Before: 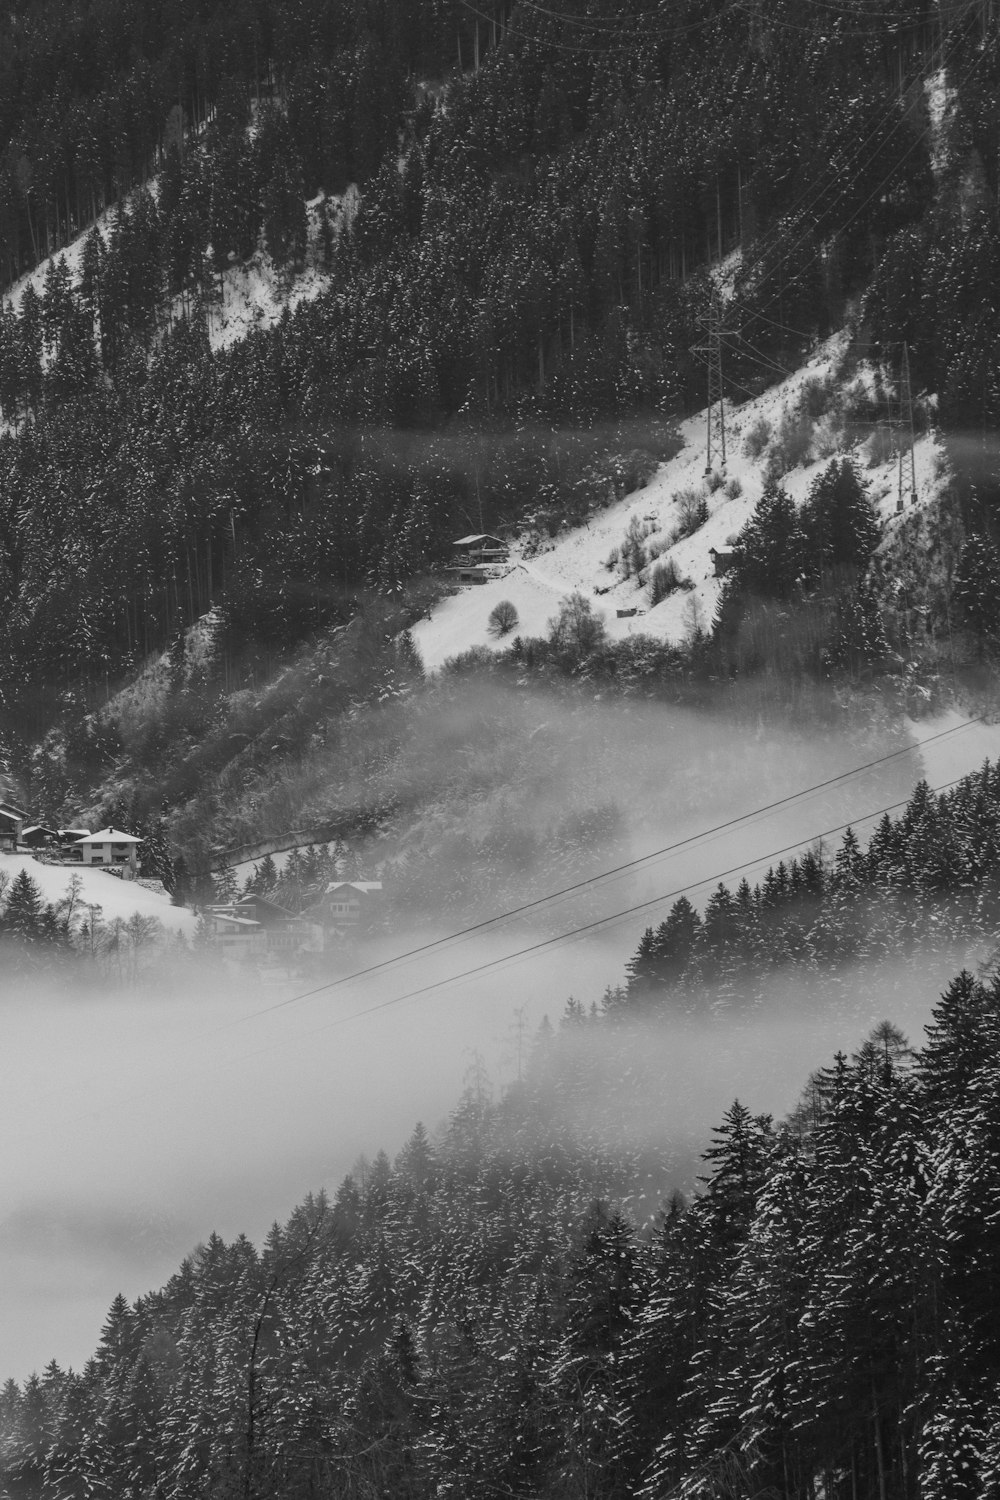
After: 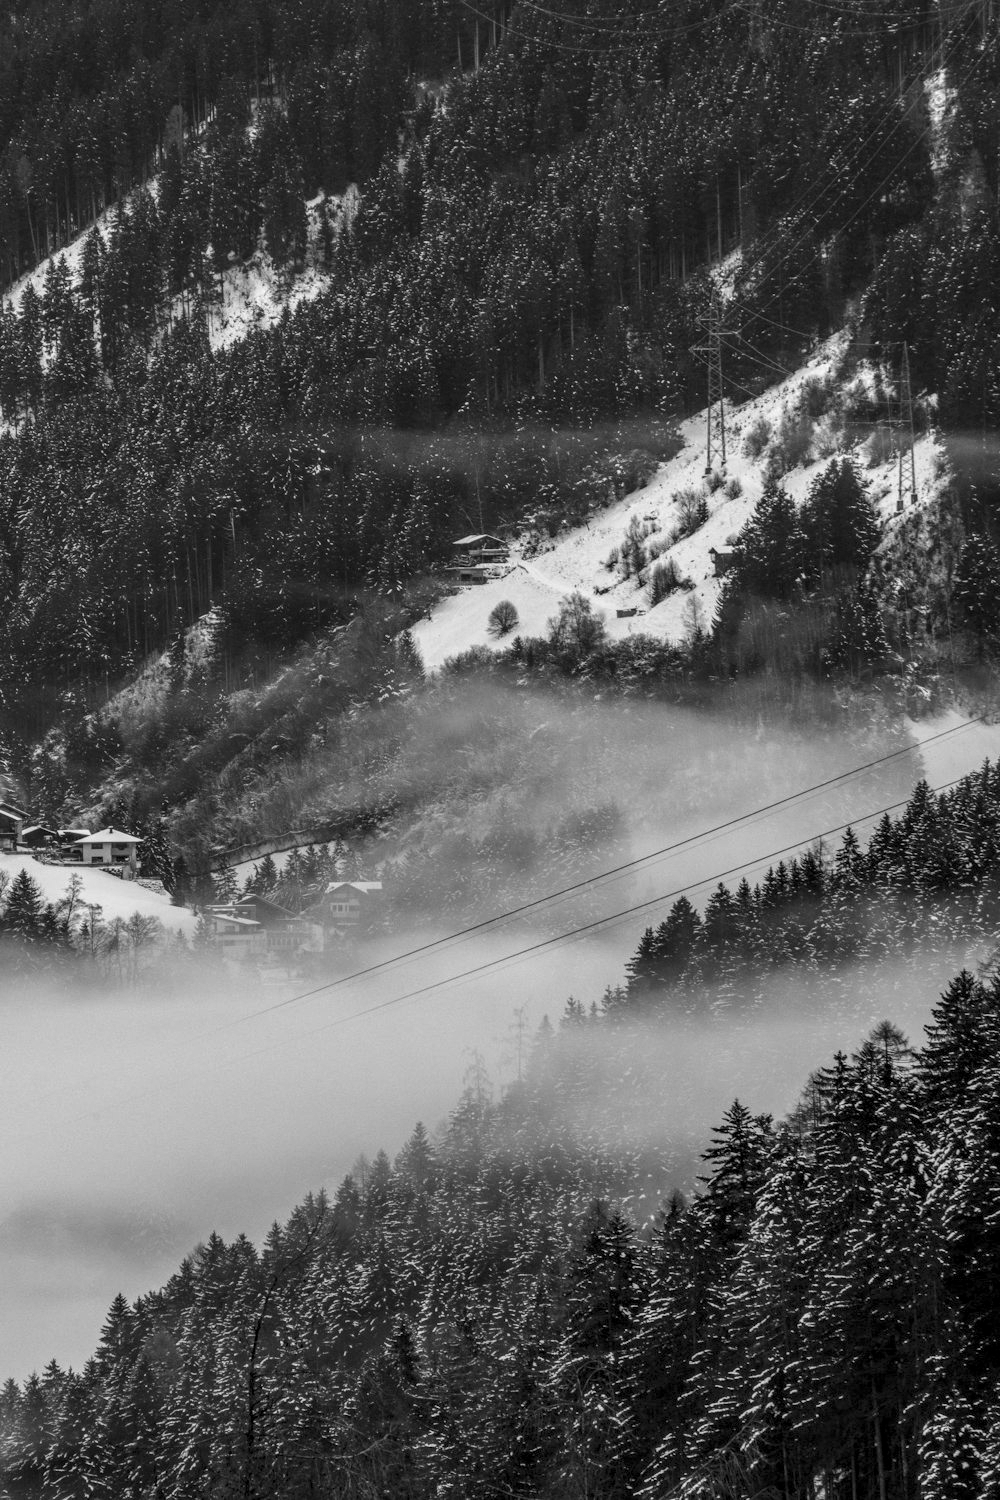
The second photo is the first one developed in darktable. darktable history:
color calibration: output gray [0.253, 0.26, 0.487, 0], illuminant same as pipeline (D50), adaptation XYZ, x 0.345, y 0.358, temperature 5008.08 K
local contrast: highlights 60%, shadows 63%, detail 160%
